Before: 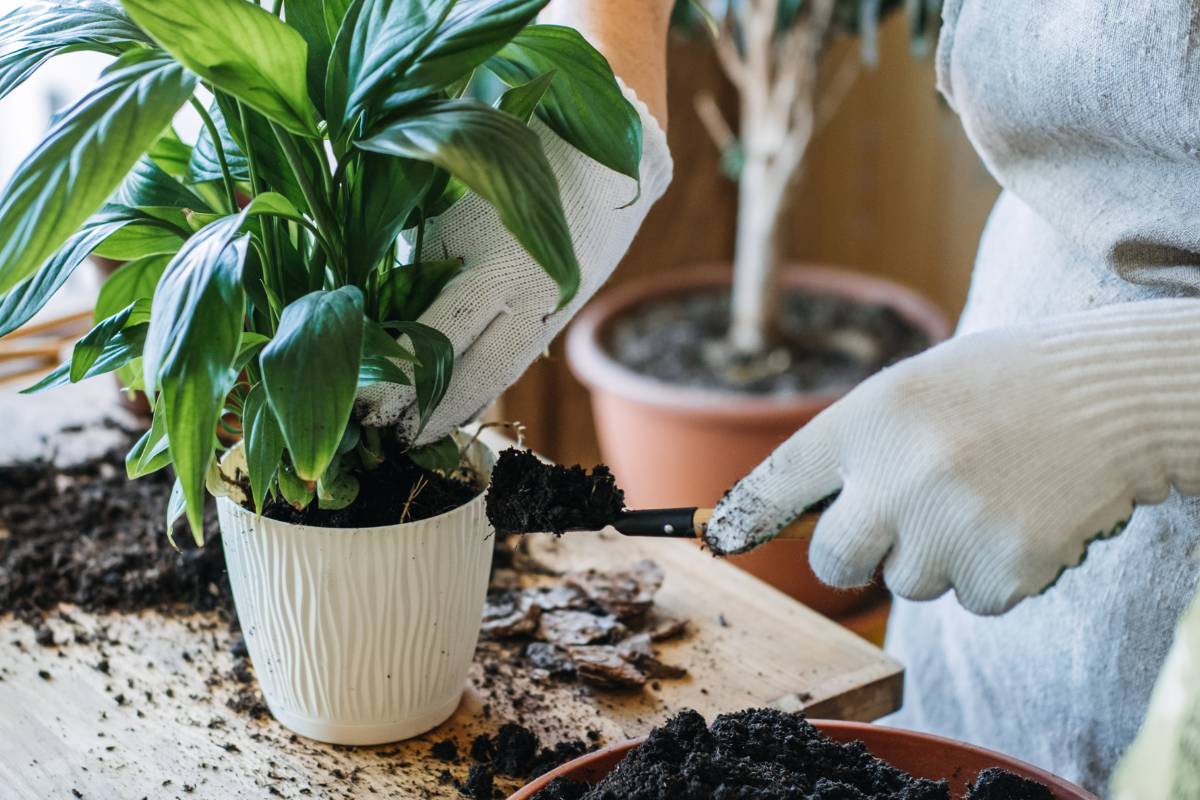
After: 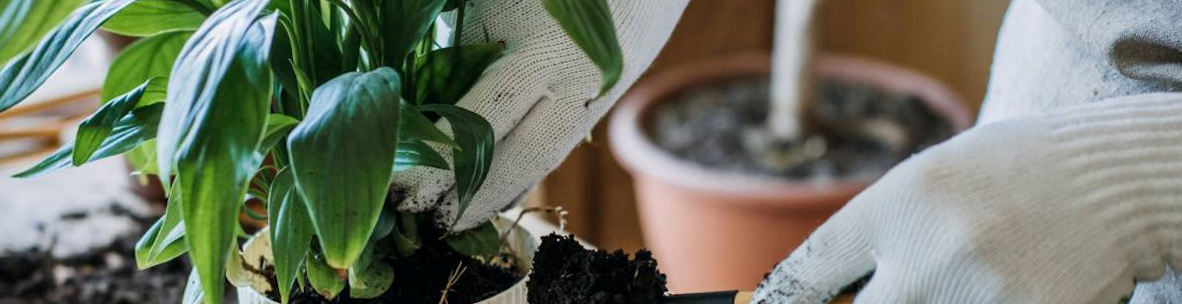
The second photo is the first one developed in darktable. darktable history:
crop and rotate: top 23.84%, bottom 34.294%
exposure: black level correction 0.002, exposure -0.1 EV, compensate highlight preservation false
rotate and perspective: rotation -0.013°, lens shift (vertical) -0.027, lens shift (horizontal) 0.178, crop left 0.016, crop right 0.989, crop top 0.082, crop bottom 0.918
shadows and highlights: shadows 30.63, highlights -63.22, shadows color adjustment 98%, highlights color adjustment 58.61%, soften with gaussian
